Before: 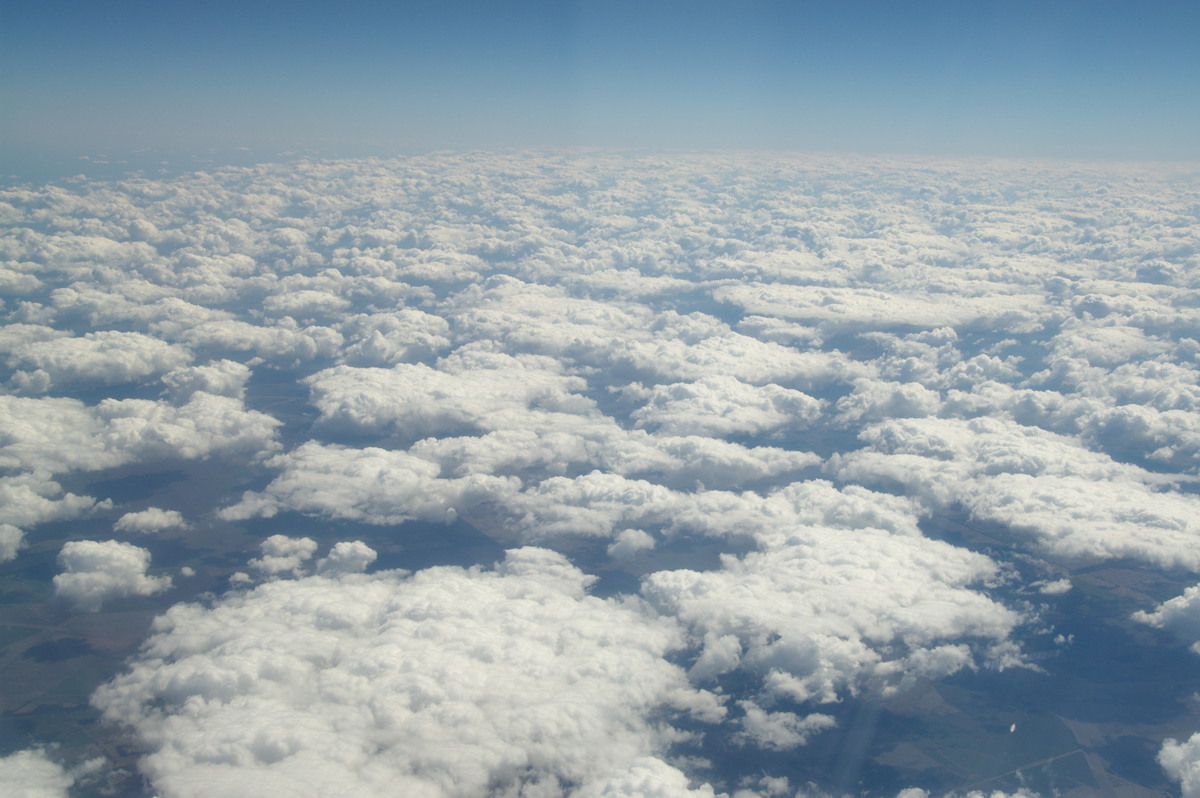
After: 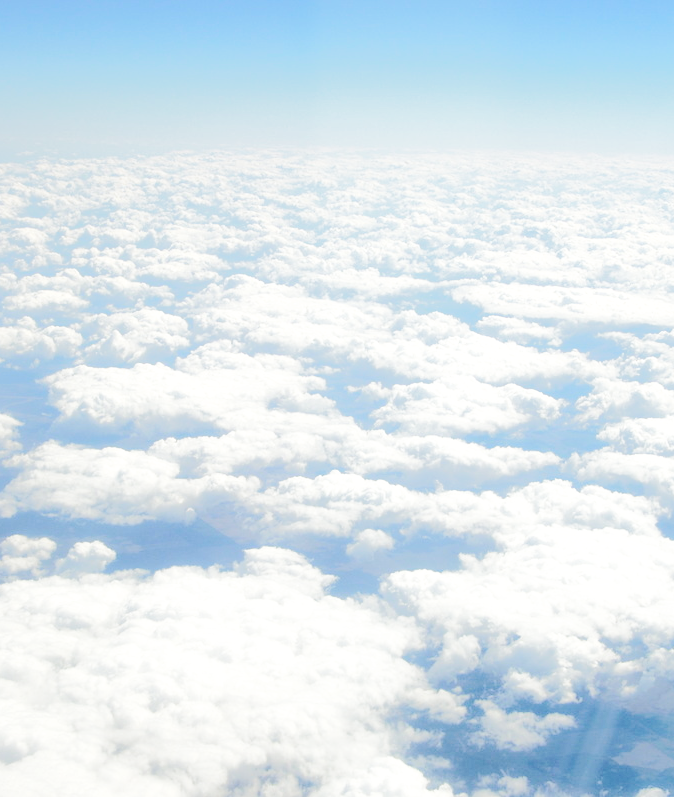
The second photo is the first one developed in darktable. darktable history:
crop: left 21.821%, right 21.993%, bottom 0.005%
tone equalizer: -8 EV -0.432 EV, -7 EV -0.392 EV, -6 EV -0.333 EV, -5 EV -0.208 EV, -3 EV 0.228 EV, -2 EV 0.313 EV, -1 EV 0.372 EV, +0 EV 0.435 EV
base curve: curves: ch0 [(0, 0) (0.036, 0.037) (0.121, 0.228) (0.46, 0.76) (0.859, 0.983) (1, 1)], preserve colors none
tone curve: curves: ch0 [(0, 0) (0.003, 0.219) (0.011, 0.219) (0.025, 0.223) (0.044, 0.226) (0.069, 0.232) (0.1, 0.24) (0.136, 0.245) (0.177, 0.257) (0.224, 0.281) (0.277, 0.324) (0.335, 0.392) (0.399, 0.484) (0.468, 0.585) (0.543, 0.672) (0.623, 0.741) (0.709, 0.788) (0.801, 0.835) (0.898, 0.878) (1, 1)], color space Lab, independent channels, preserve colors none
